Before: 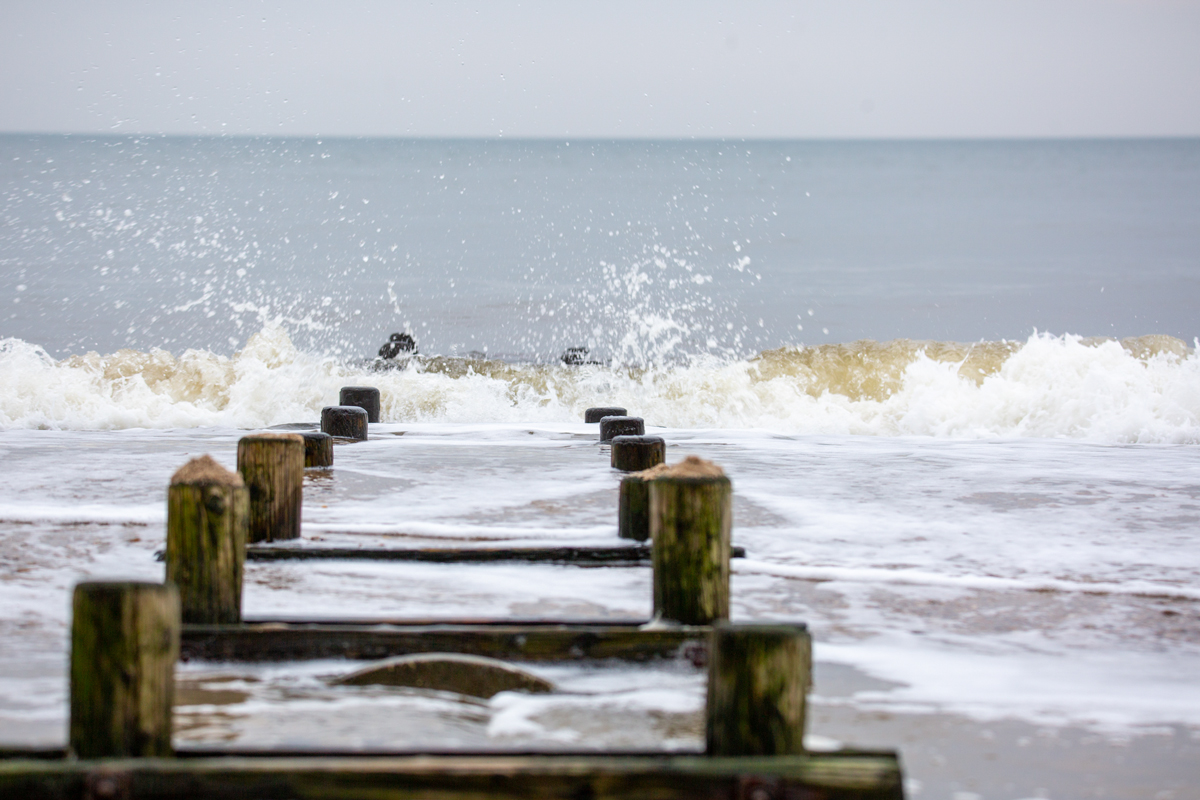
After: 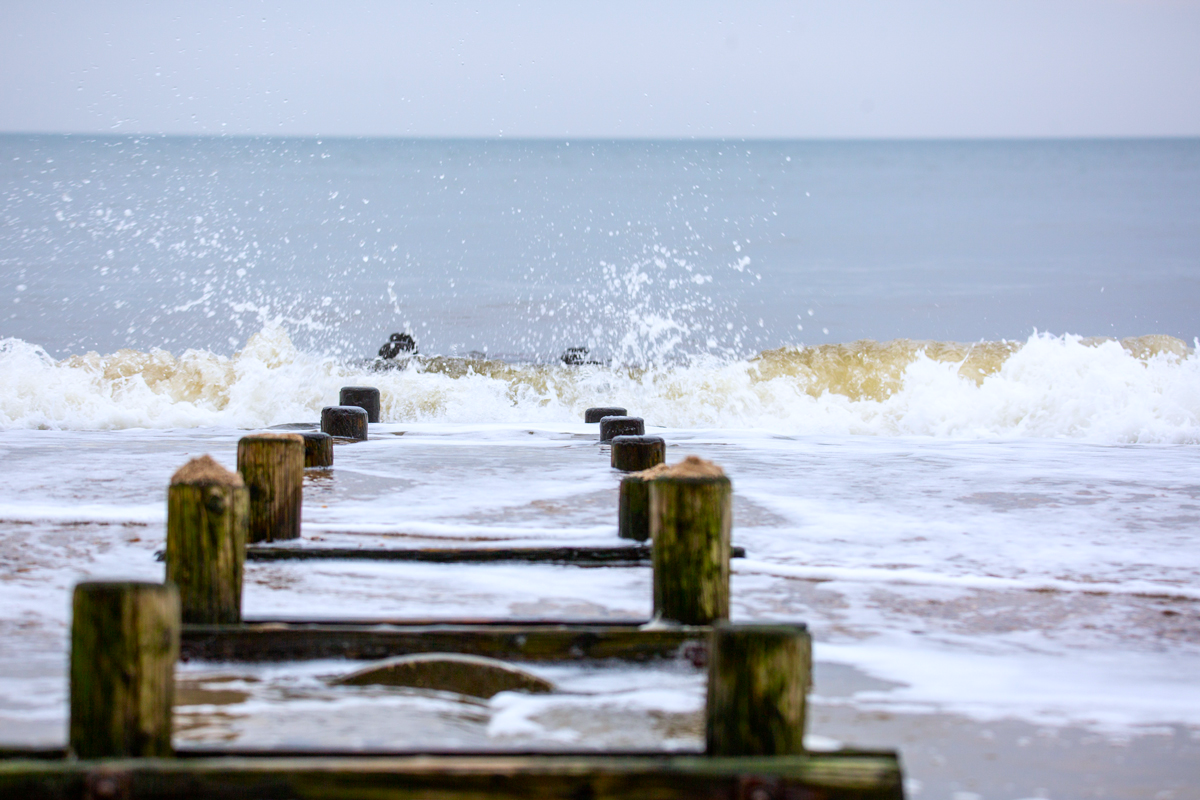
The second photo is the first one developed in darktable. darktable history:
white balance: red 0.983, blue 1.036
contrast brightness saturation: contrast 0.09, saturation 0.28
